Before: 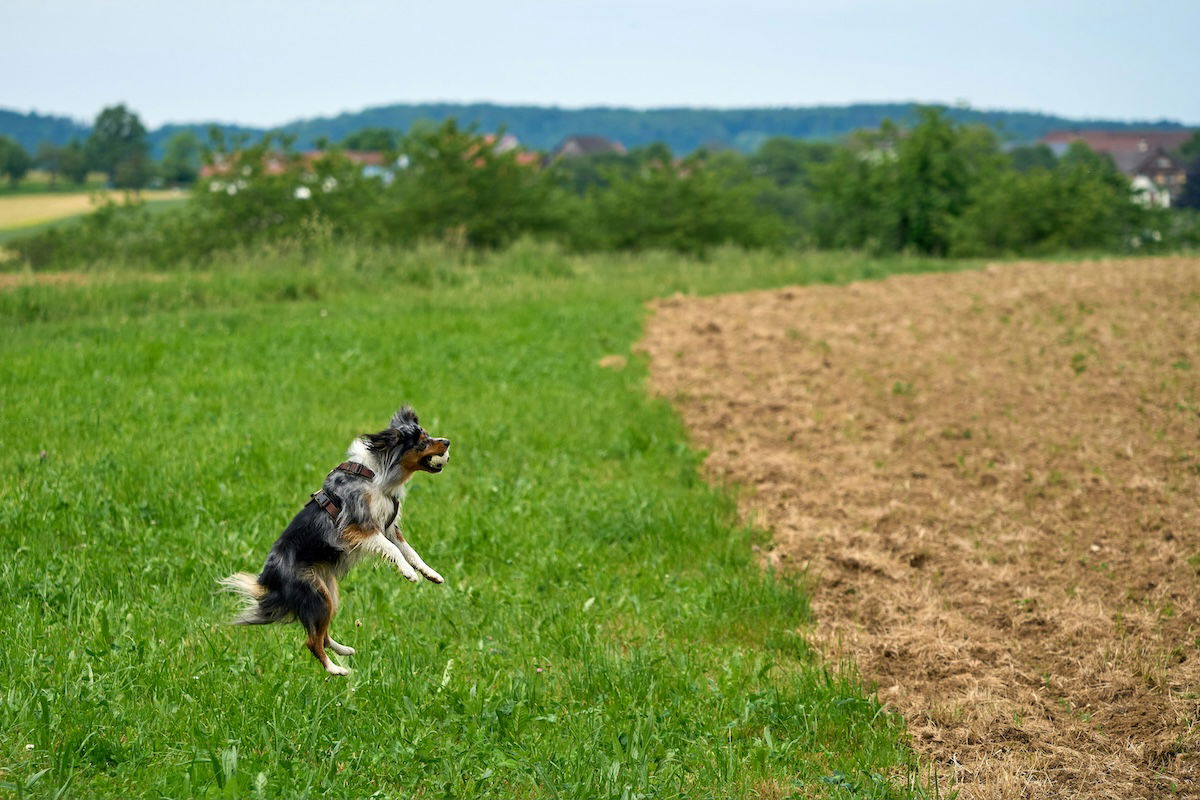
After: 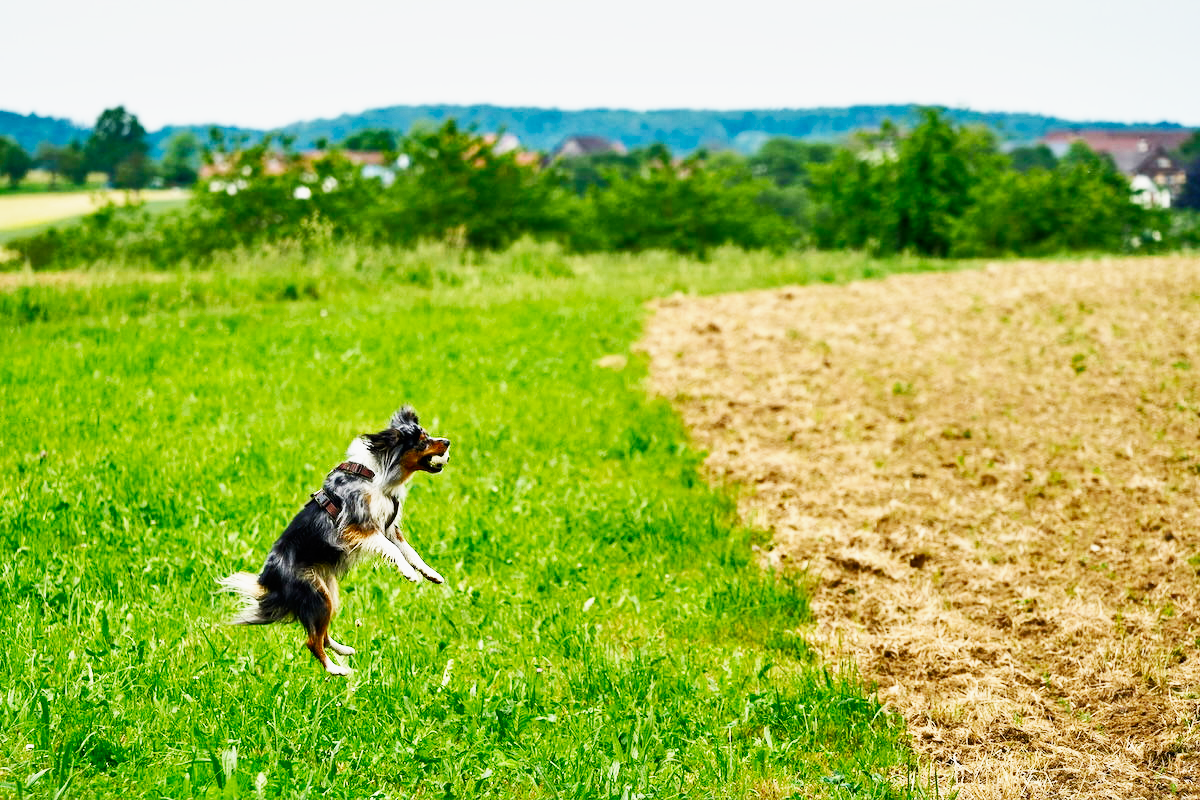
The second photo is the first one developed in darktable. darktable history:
shadows and highlights: shadows 43.71, white point adjustment -1.46, soften with gaussian
base curve: curves: ch0 [(0, 0) (0.007, 0.004) (0.027, 0.03) (0.046, 0.07) (0.207, 0.54) (0.442, 0.872) (0.673, 0.972) (1, 1)], preserve colors none
